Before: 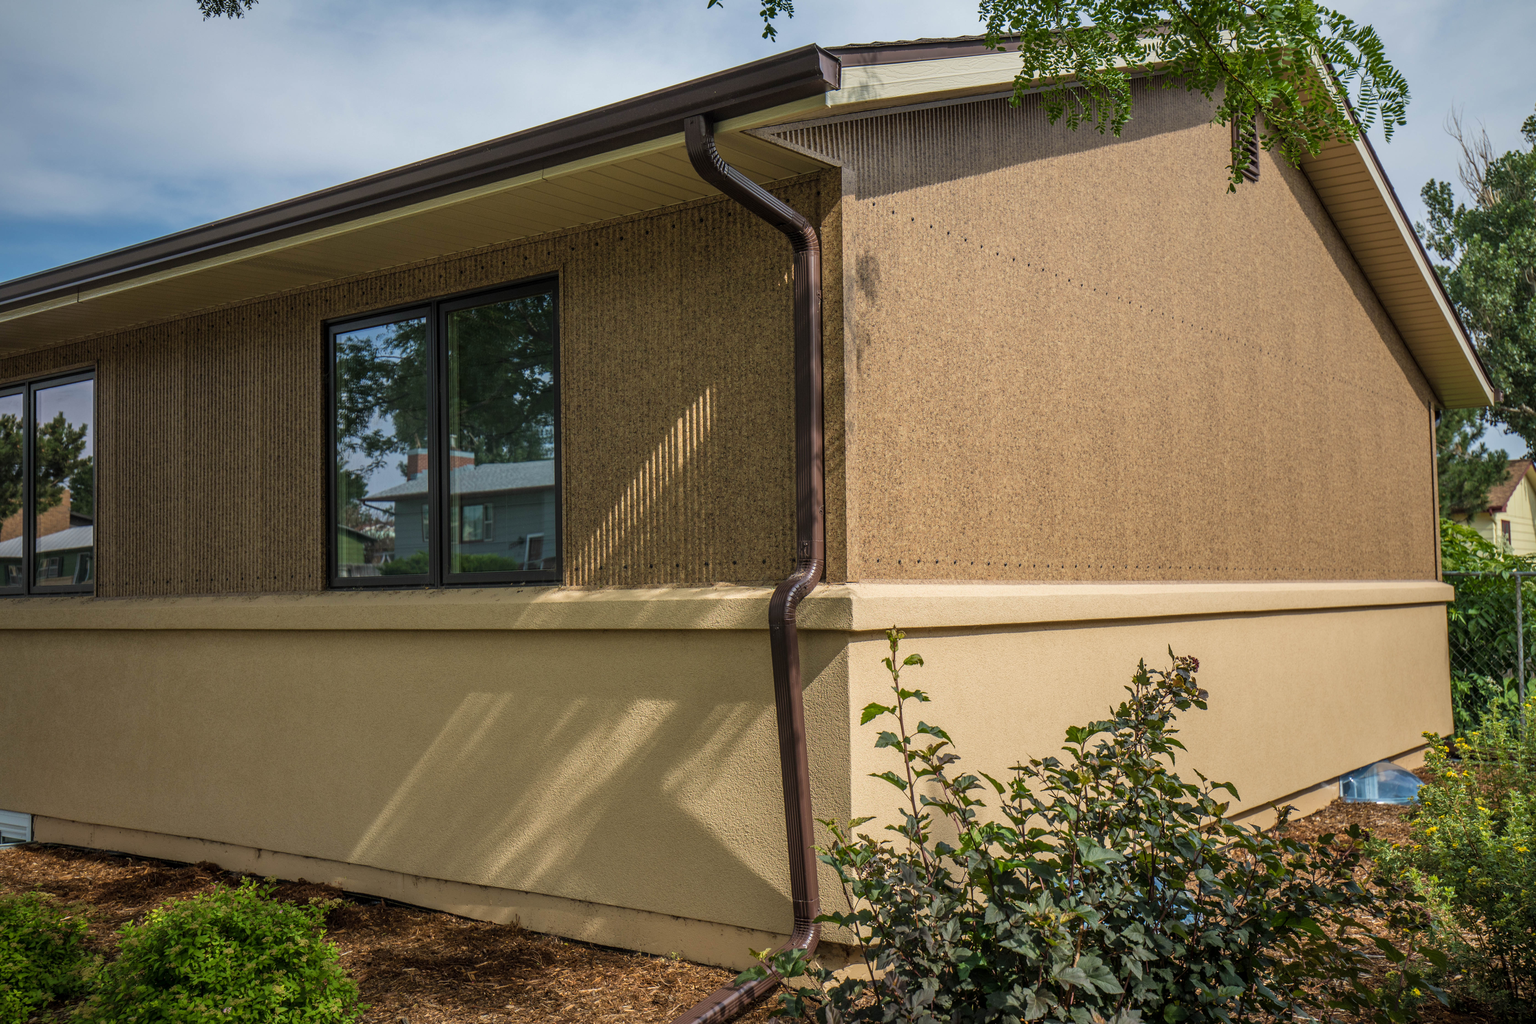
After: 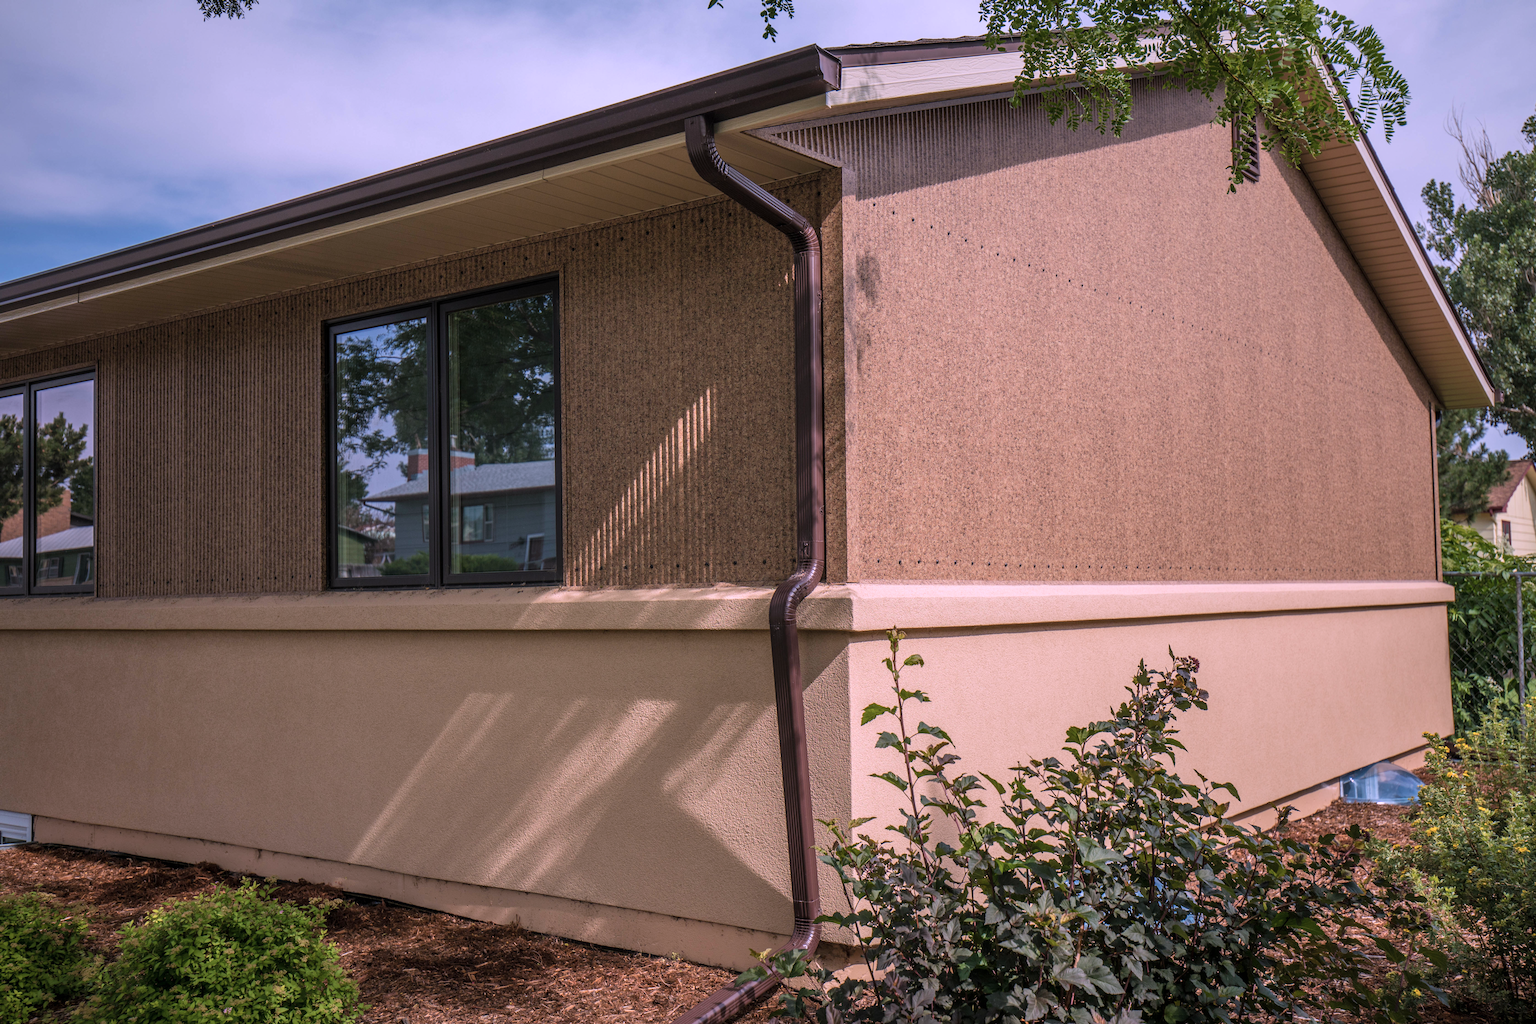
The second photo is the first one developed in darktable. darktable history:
color correction: highlights a* 15.3, highlights b* -20.42
